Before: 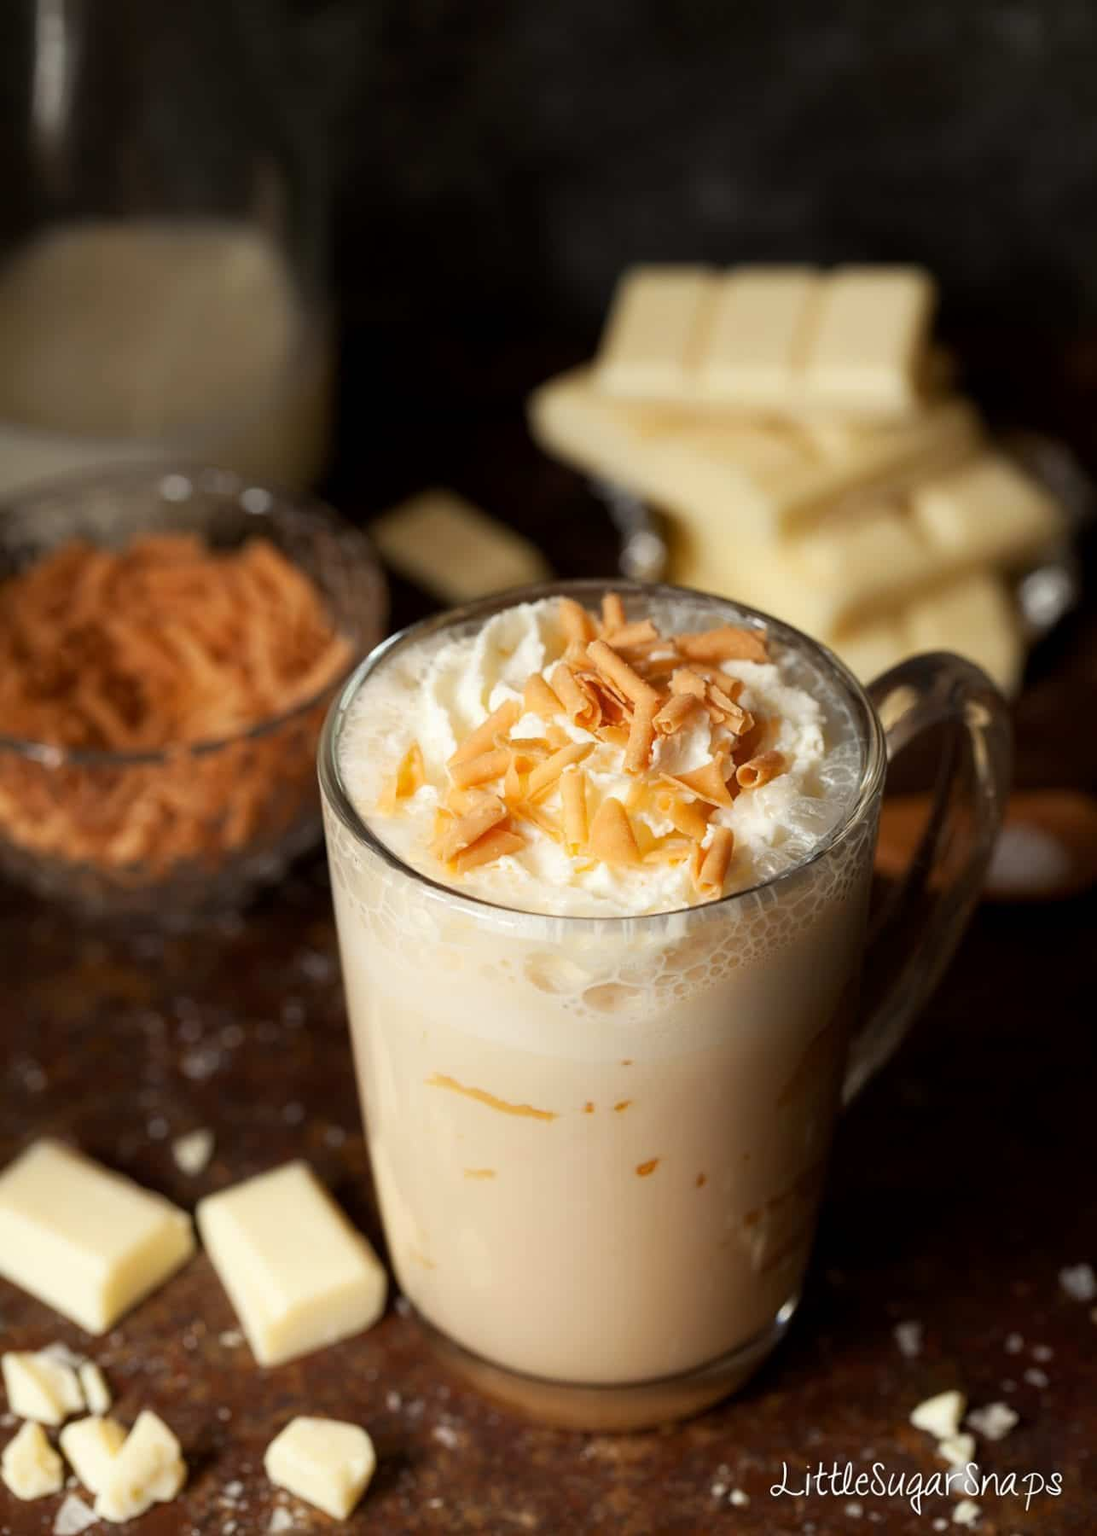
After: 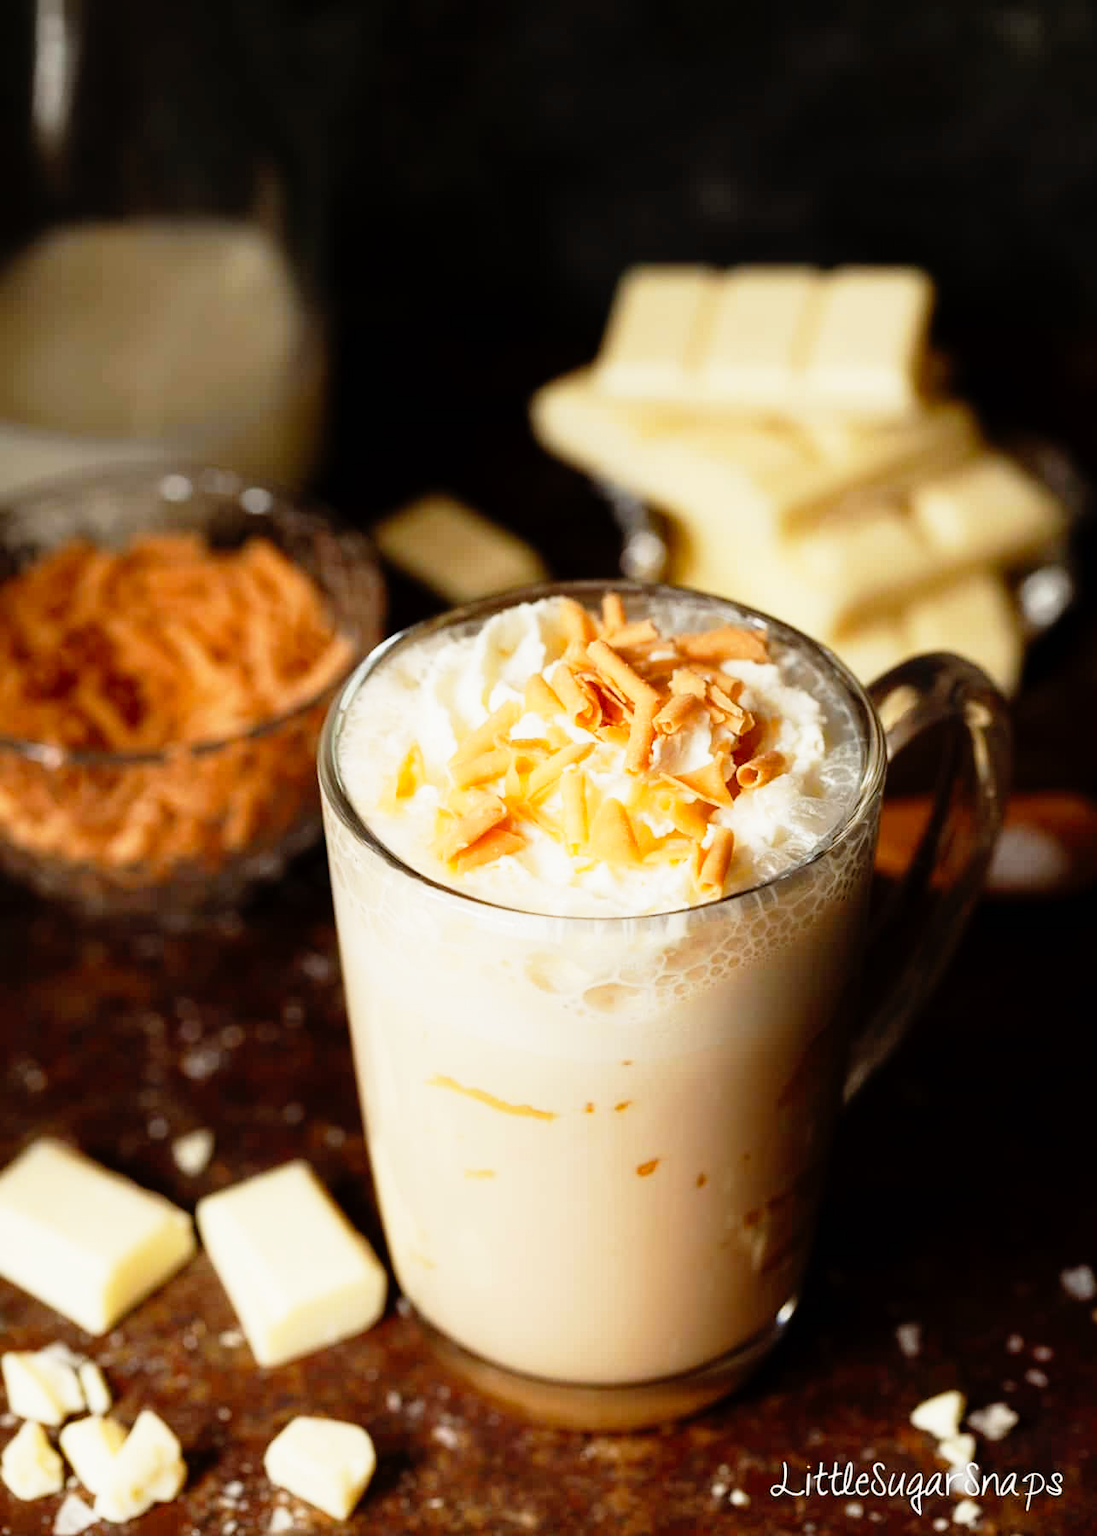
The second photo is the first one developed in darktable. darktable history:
base curve: curves: ch0 [(0, 0) (0.012, 0.01) (0.073, 0.168) (0.31, 0.711) (0.645, 0.957) (1, 1)], preserve colors none
exposure: exposure -0.582 EV, compensate highlight preservation false
